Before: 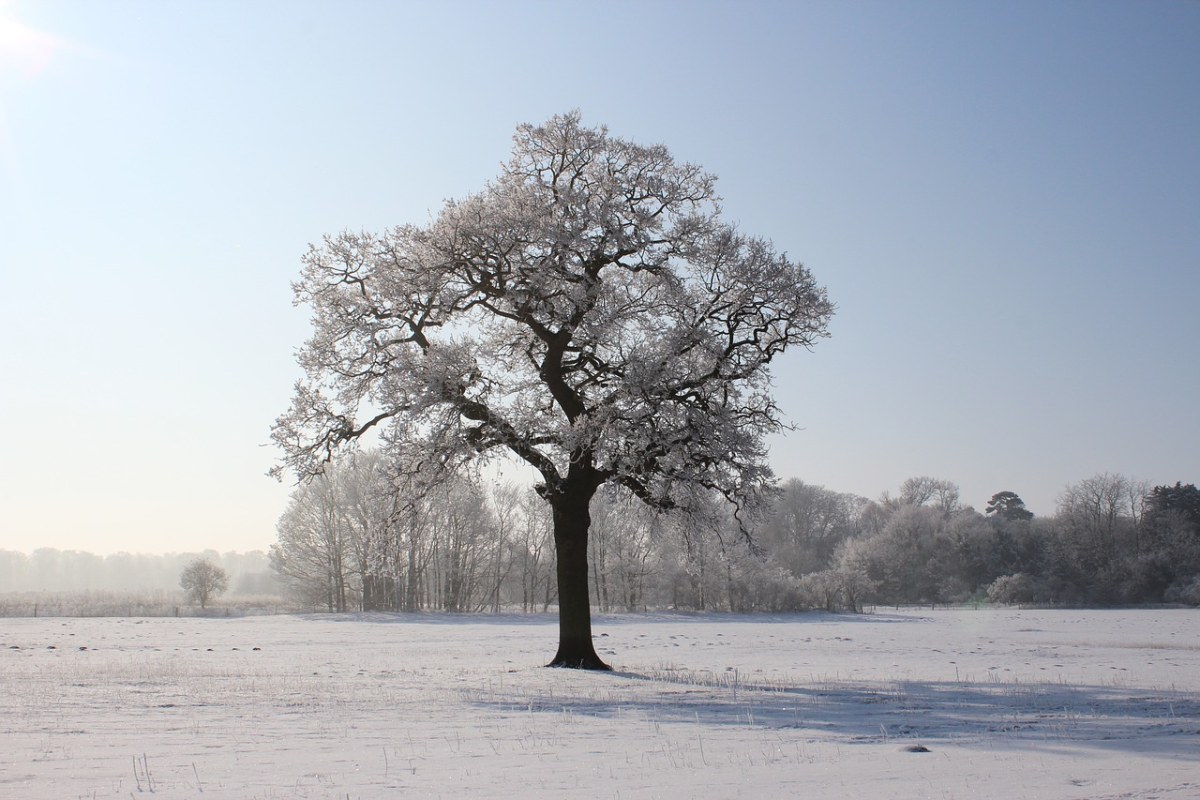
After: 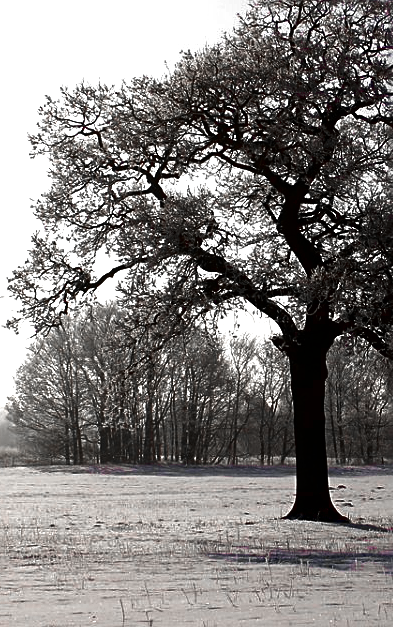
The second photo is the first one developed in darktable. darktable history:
color calibration: x 0.334, y 0.35, temperature 5387.53 K
exposure: black level correction 0.001, exposure 0.499 EV, compensate exposure bias true, compensate highlight preservation false
contrast brightness saturation: brightness -0.982, saturation 0.999
color zones: curves: ch0 [(0, 0.278) (0.143, 0.5) (0.286, 0.5) (0.429, 0.5) (0.571, 0.5) (0.714, 0.5) (0.857, 0.5) (1, 0.5)]; ch1 [(0, 1) (0.143, 0.165) (0.286, 0) (0.429, 0) (0.571, 0) (0.714, 0) (0.857, 0.5) (1, 0.5)]; ch2 [(0, 0.508) (0.143, 0.5) (0.286, 0.5) (0.429, 0.5) (0.571, 0.5) (0.714, 0.5) (0.857, 0.5) (1, 0.5)]
sharpen: on, module defaults
crop and rotate: left 21.94%, top 18.557%, right 45.272%, bottom 2.995%
